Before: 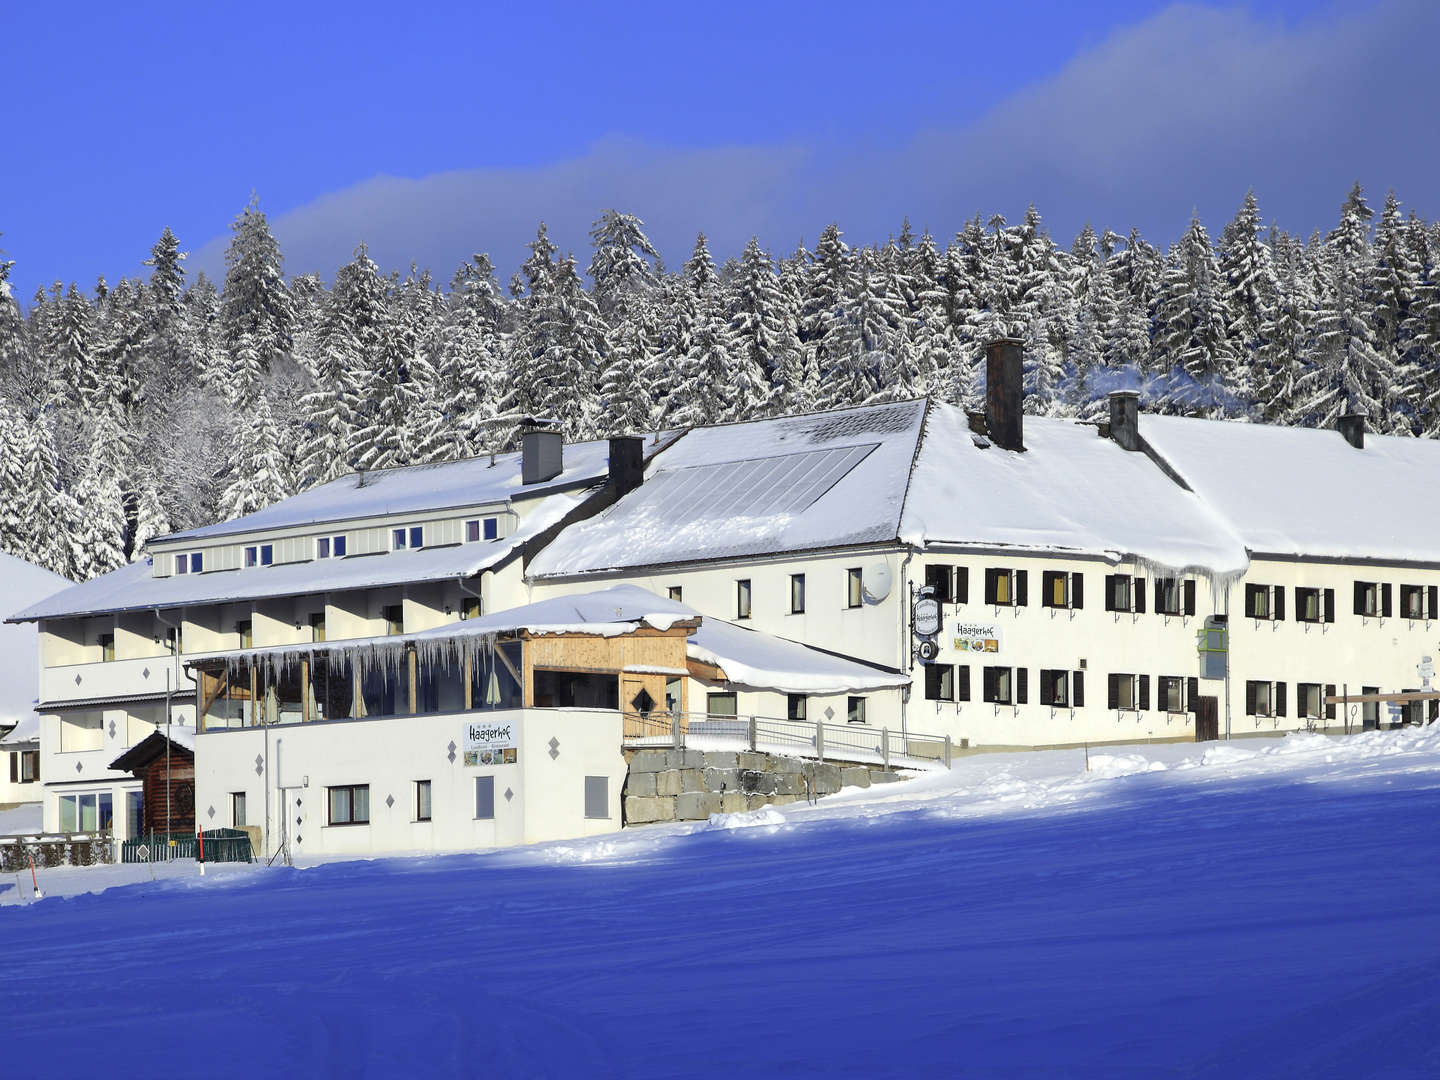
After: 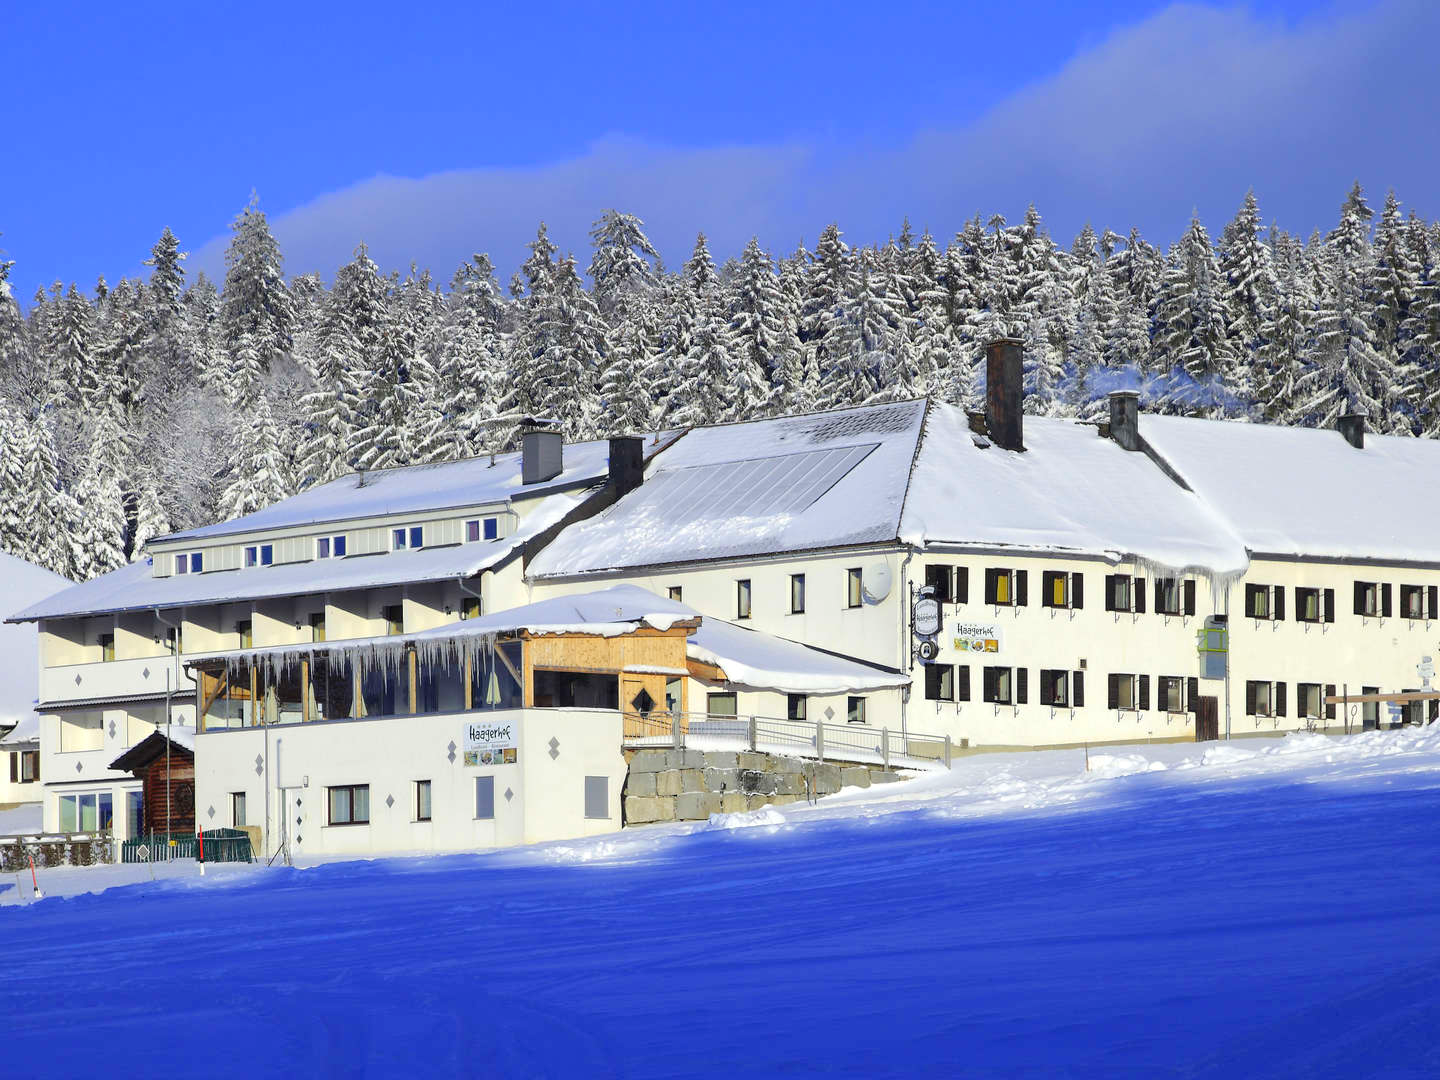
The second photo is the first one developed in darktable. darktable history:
color balance rgb: perceptual saturation grading › global saturation 25.701%, perceptual brilliance grading › mid-tones 9.556%, perceptual brilliance grading › shadows 14.971%, global vibrance 9.911%
